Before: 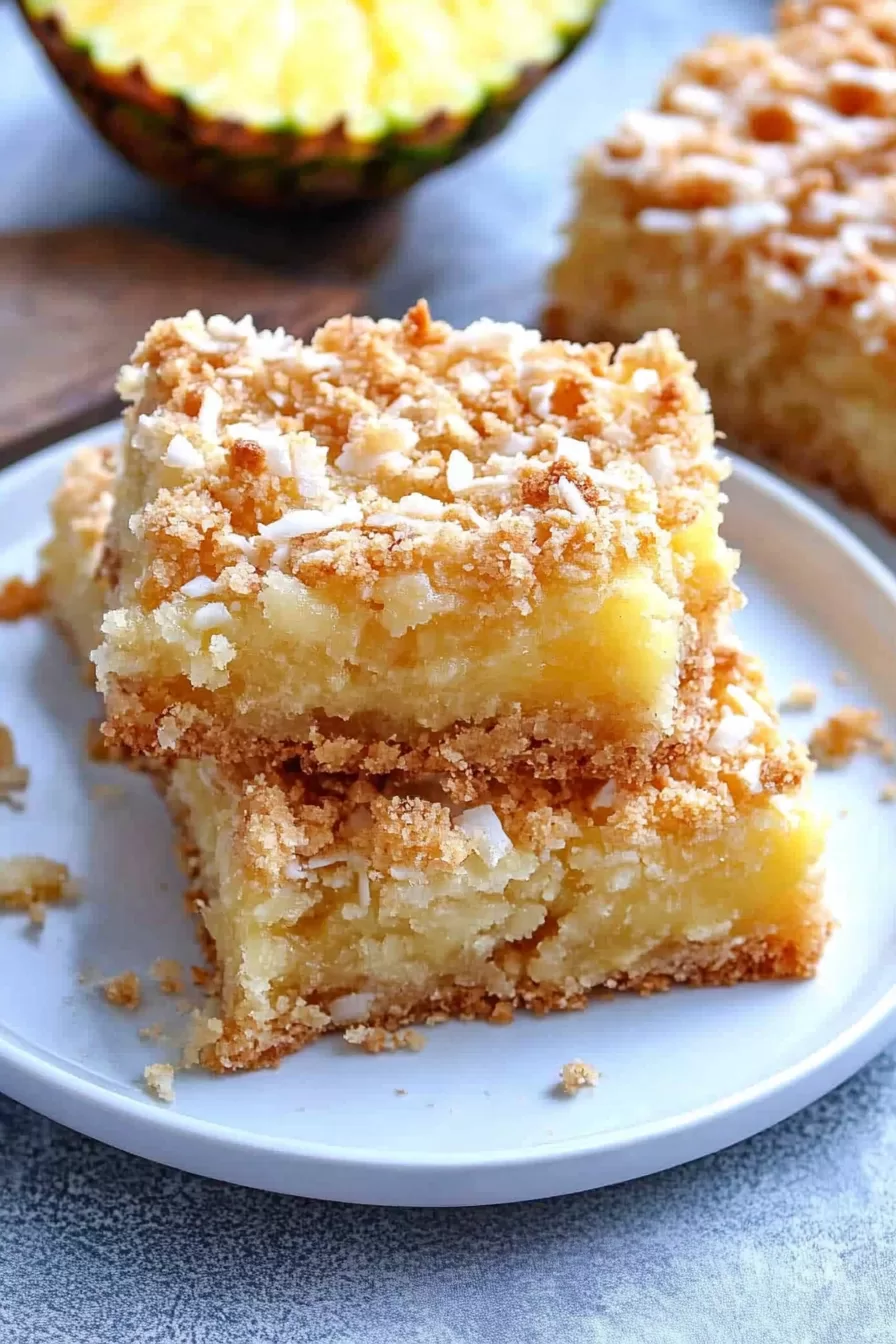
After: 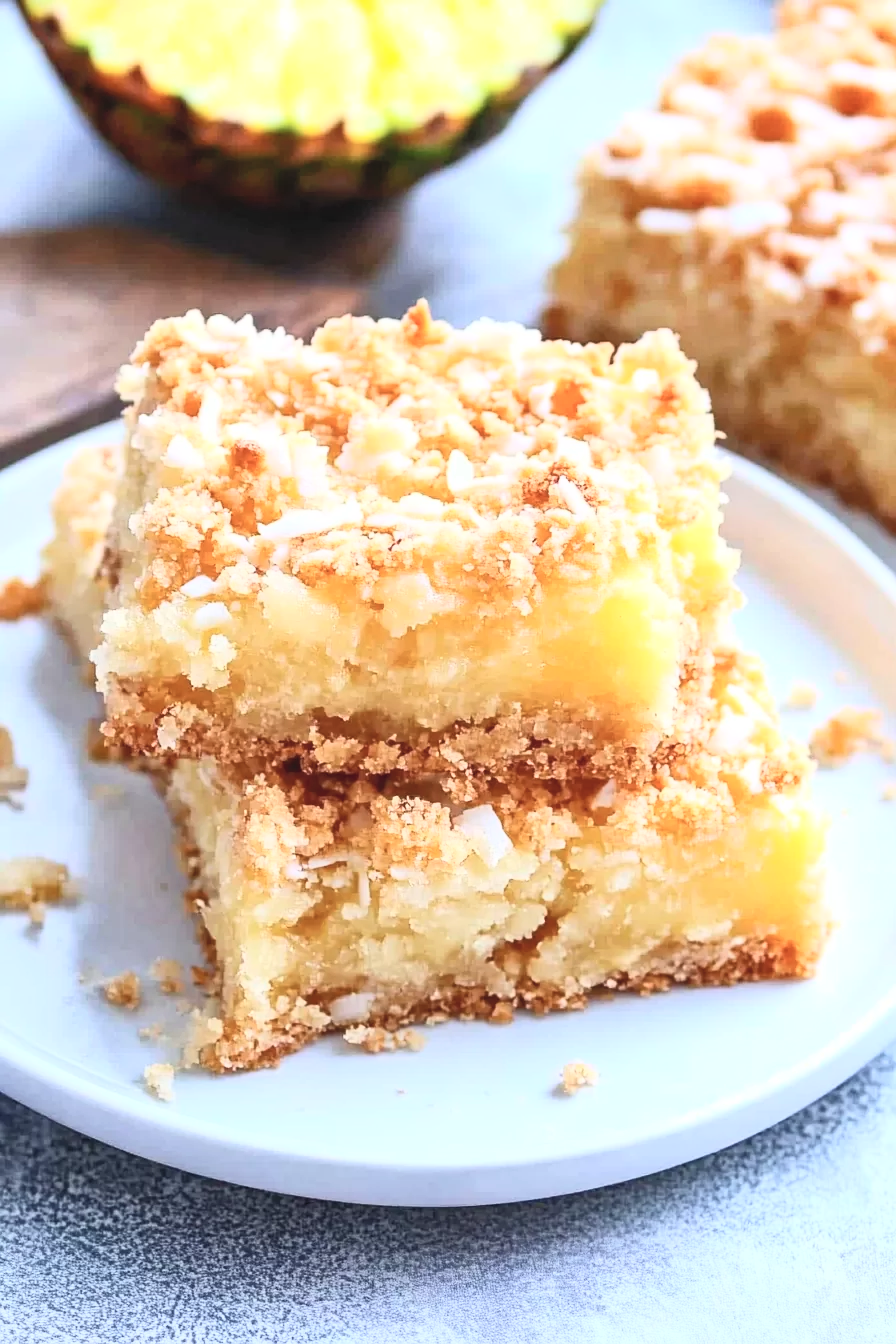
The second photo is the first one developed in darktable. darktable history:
contrast brightness saturation: contrast 0.373, brightness 0.51
